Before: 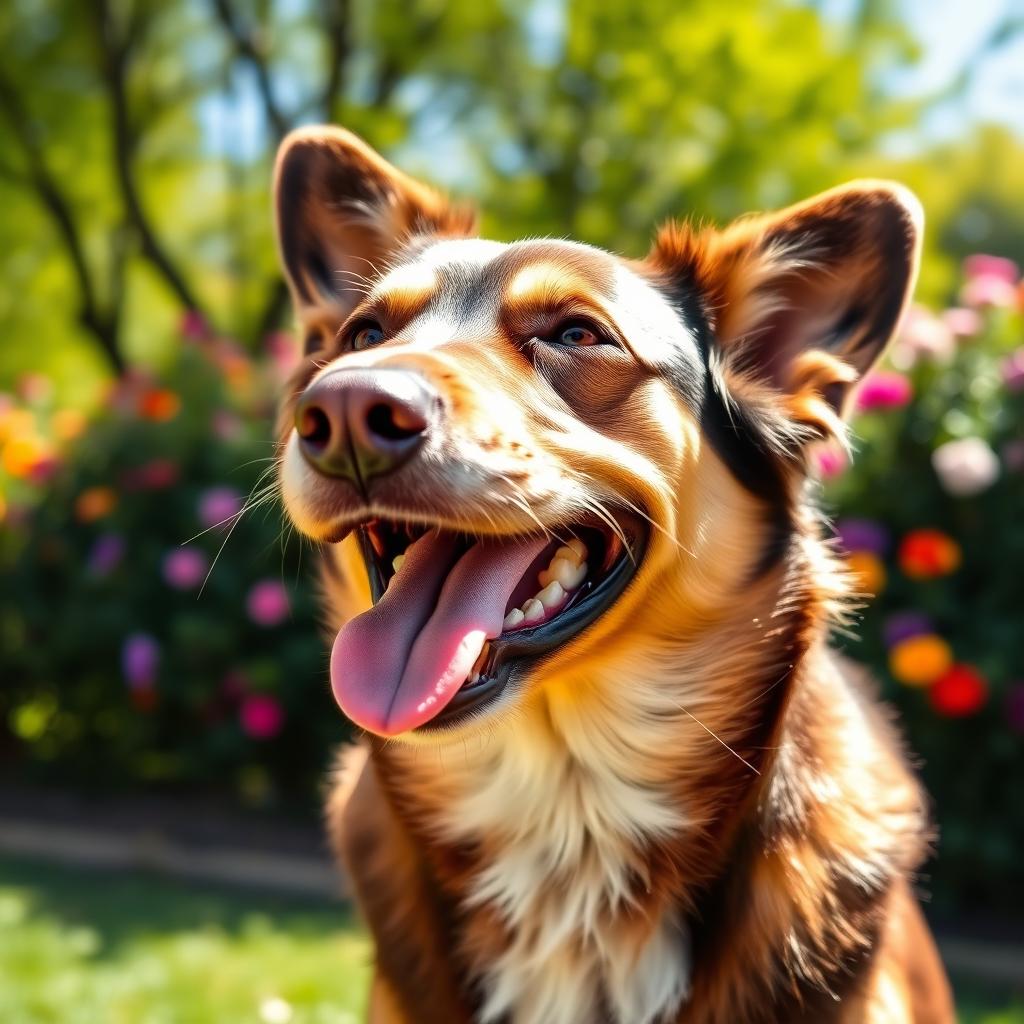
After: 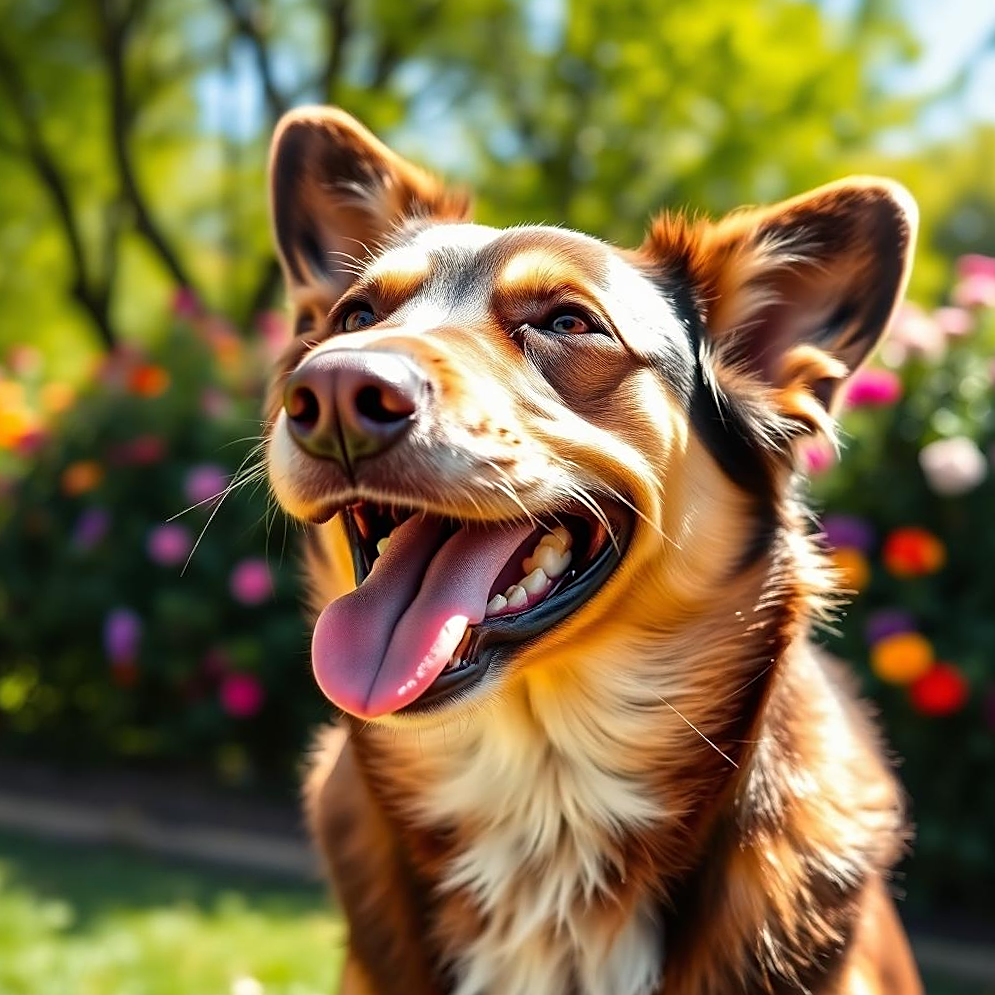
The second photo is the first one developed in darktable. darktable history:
tone equalizer: on, module defaults
exposure: exposure -0.01 EV, compensate highlight preservation false
sharpen: amount 0.575
crop and rotate: angle -1.69°
